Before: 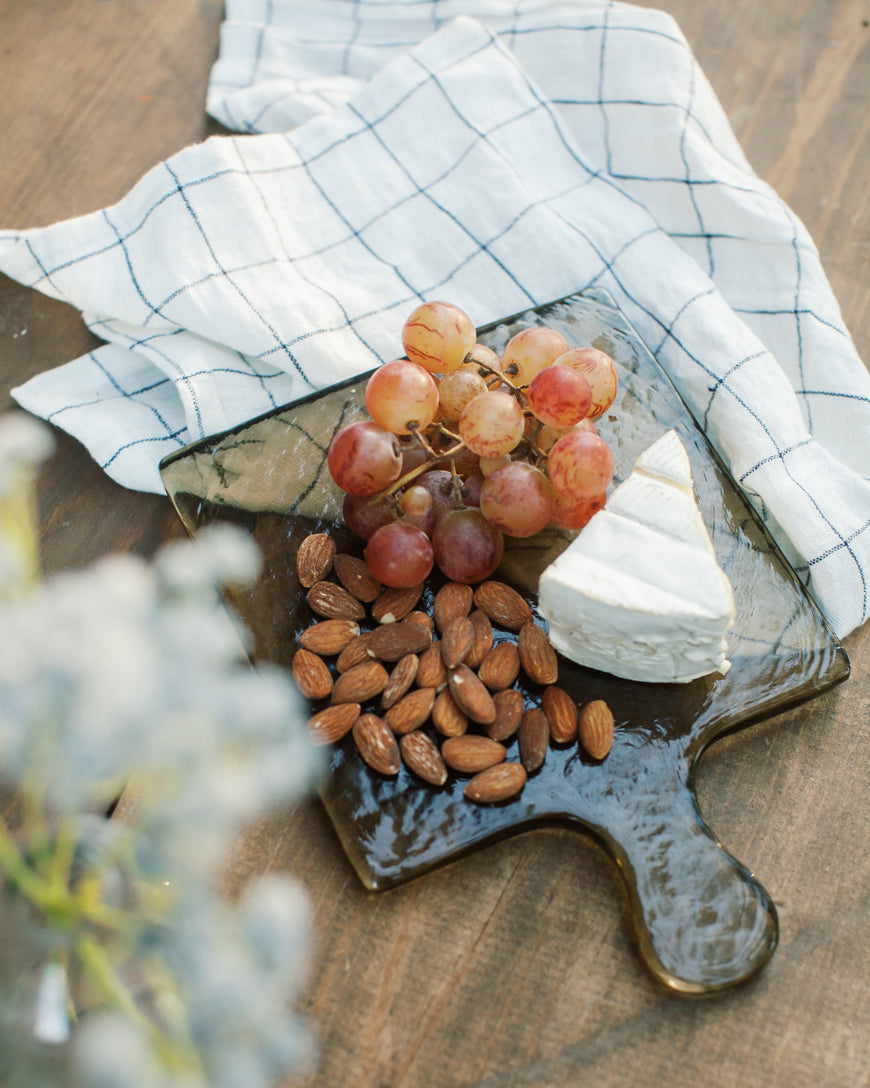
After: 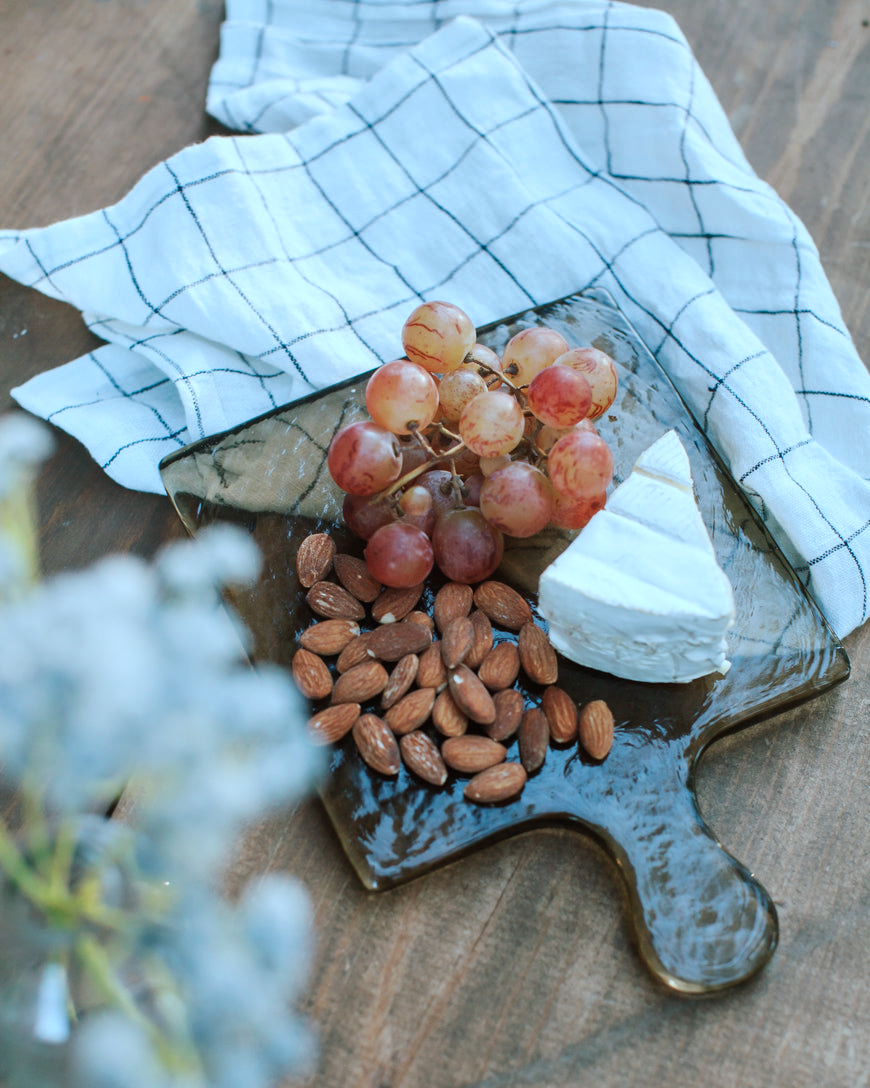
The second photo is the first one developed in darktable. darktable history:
color correction: highlights a* -8.7, highlights b* -23.42
shadows and highlights: soften with gaussian
